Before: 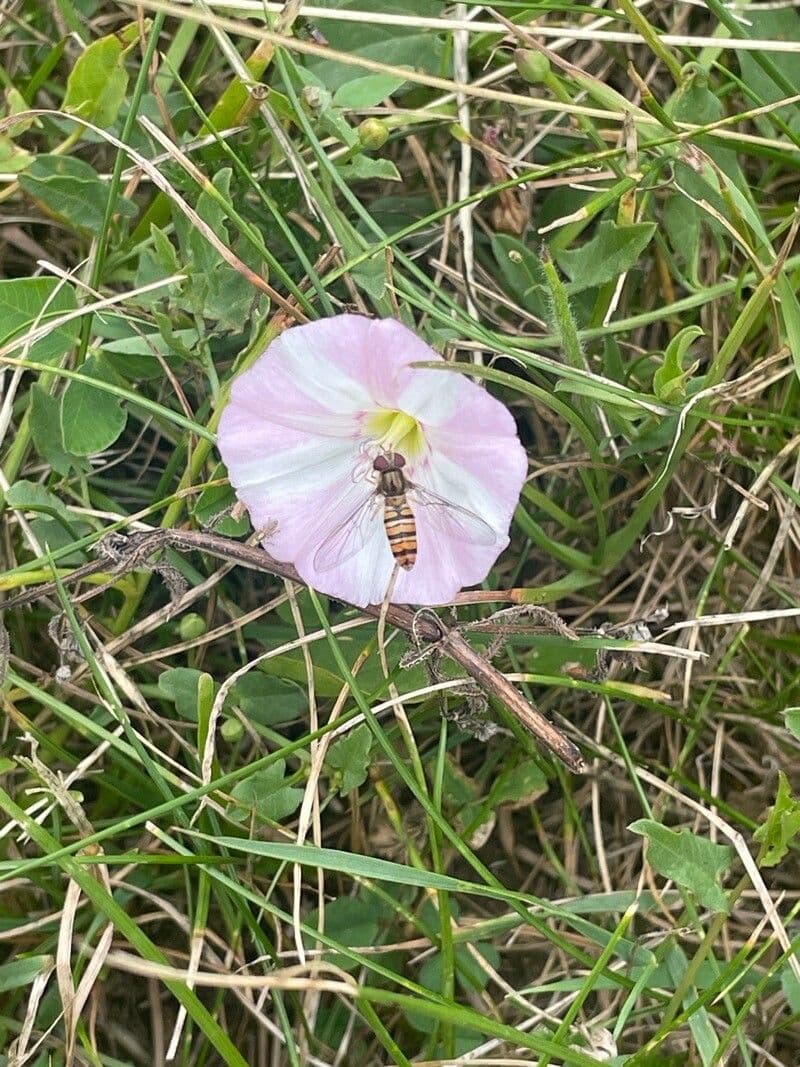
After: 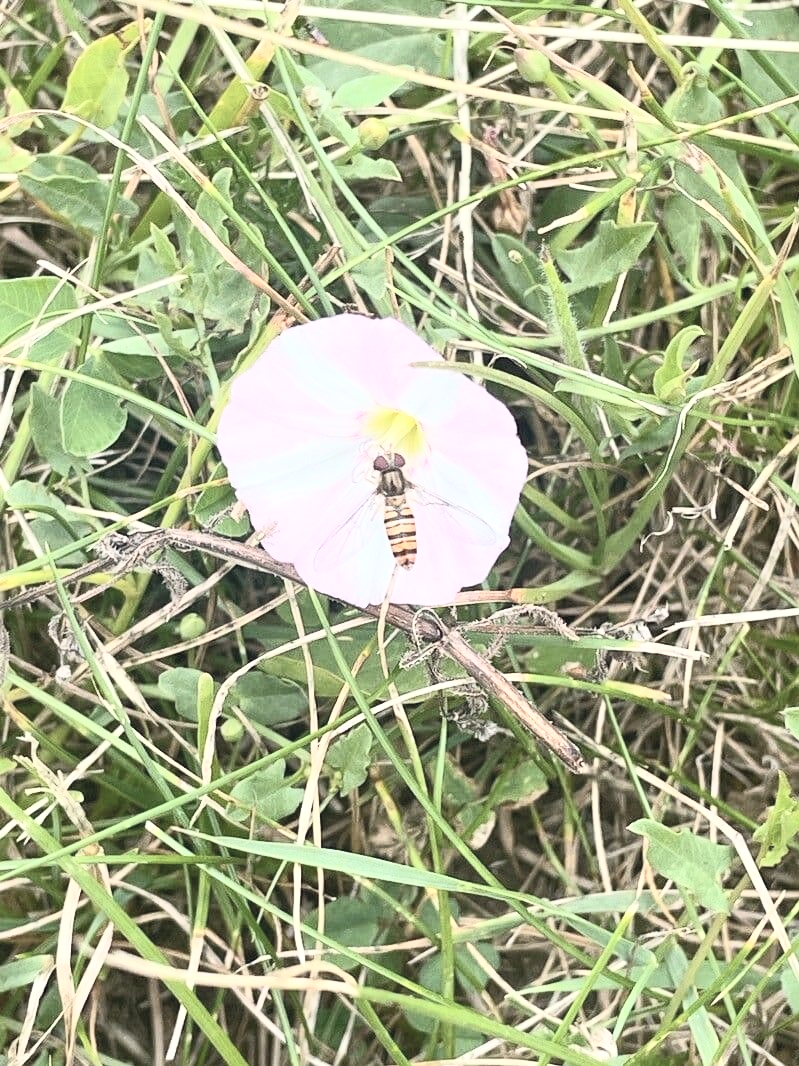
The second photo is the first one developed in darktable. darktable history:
crop and rotate: left 0.11%, bottom 0.013%
exposure: exposure 0.073 EV, compensate highlight preservation false
contrast brightness saturation: contrast 0.427, brightness 0.546, saturation -0.187
